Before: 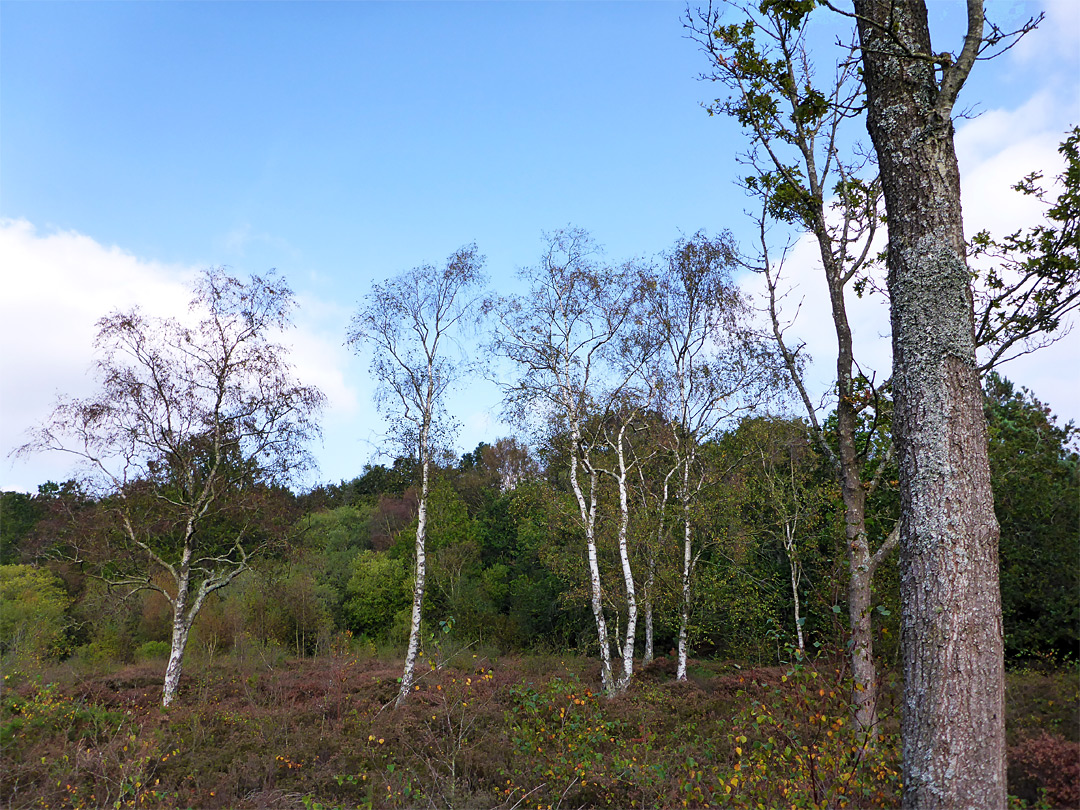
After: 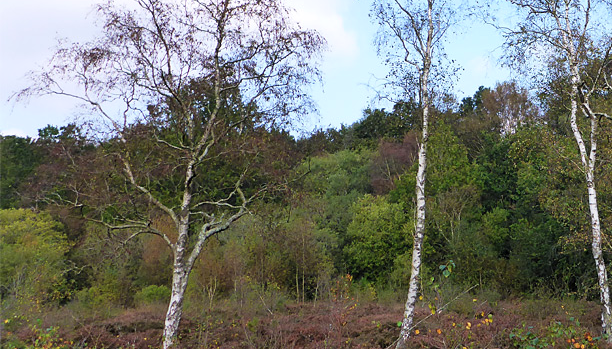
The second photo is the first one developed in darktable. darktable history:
local contrast: mode bilateral grid, contrast 9, coarseness 25, detail 115%, midtone range 0.2
crop: top 43.985%, right 43.25%, bottom 12.857%
contrast brightness saturation: contrast 0.05, brightness 0.07, saturation 0.015
